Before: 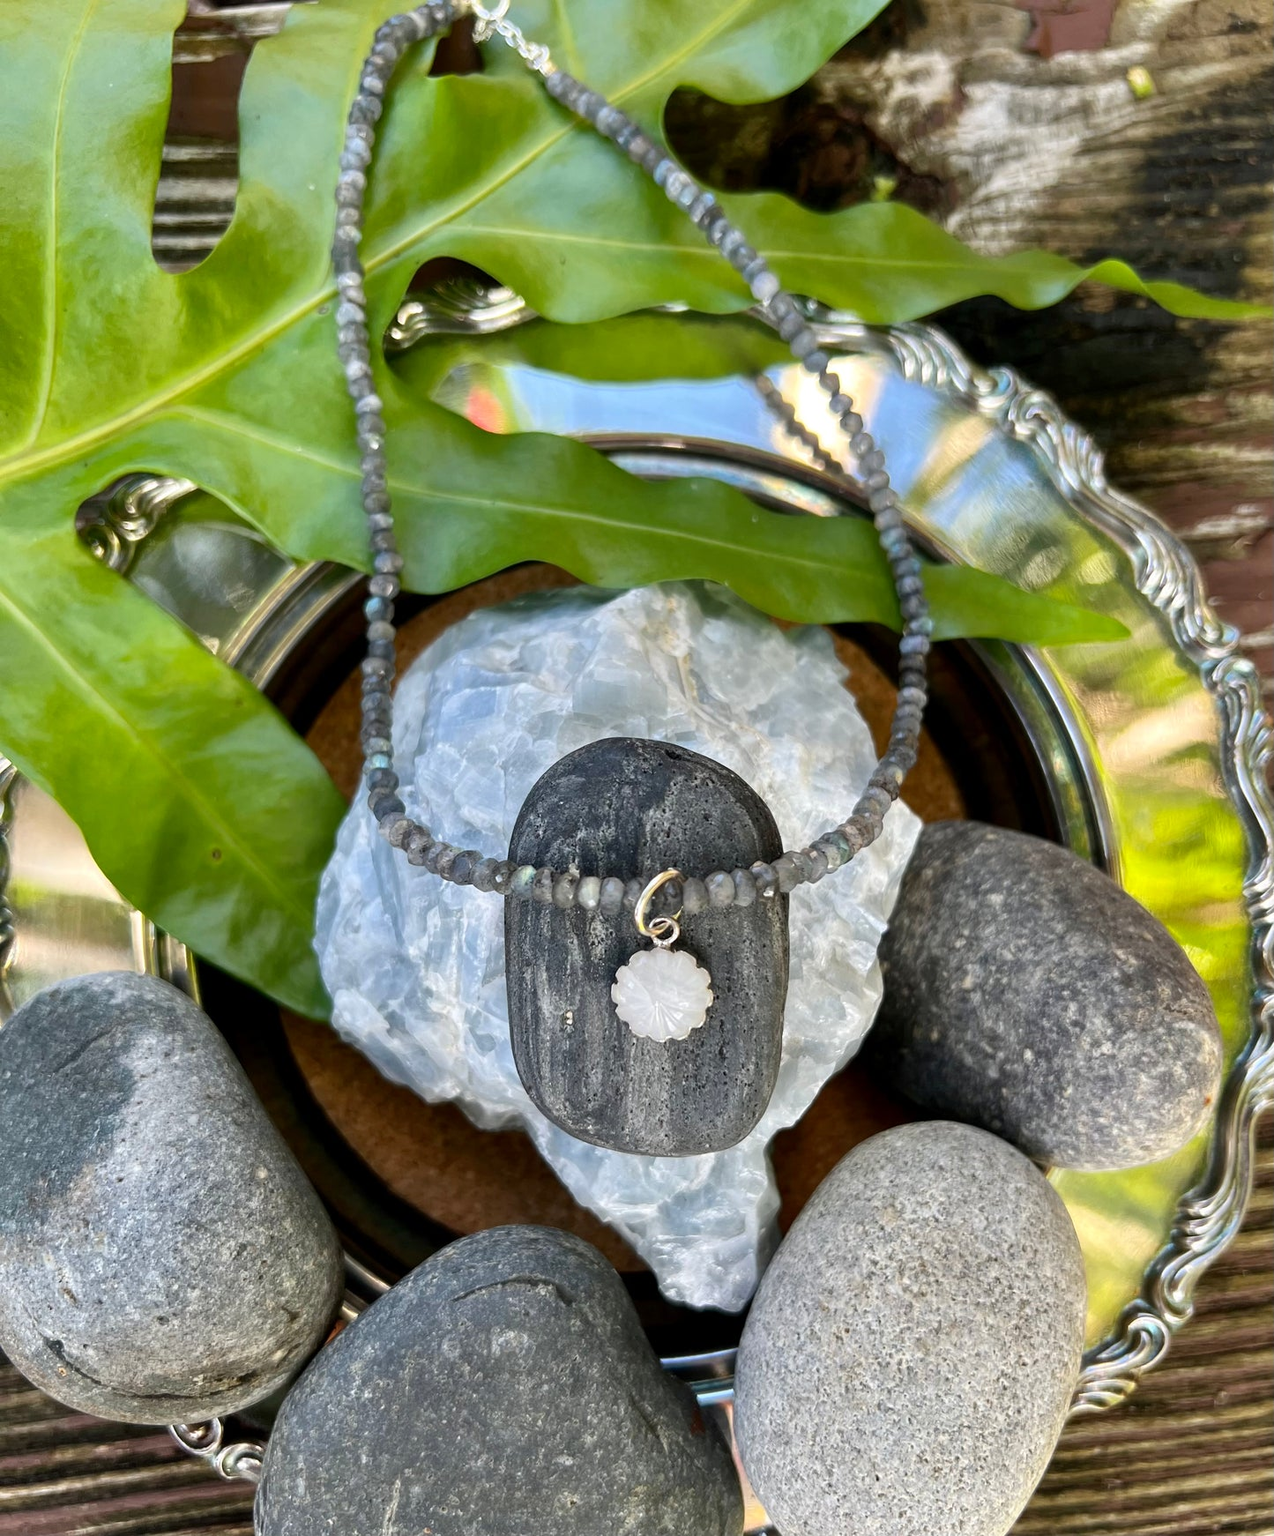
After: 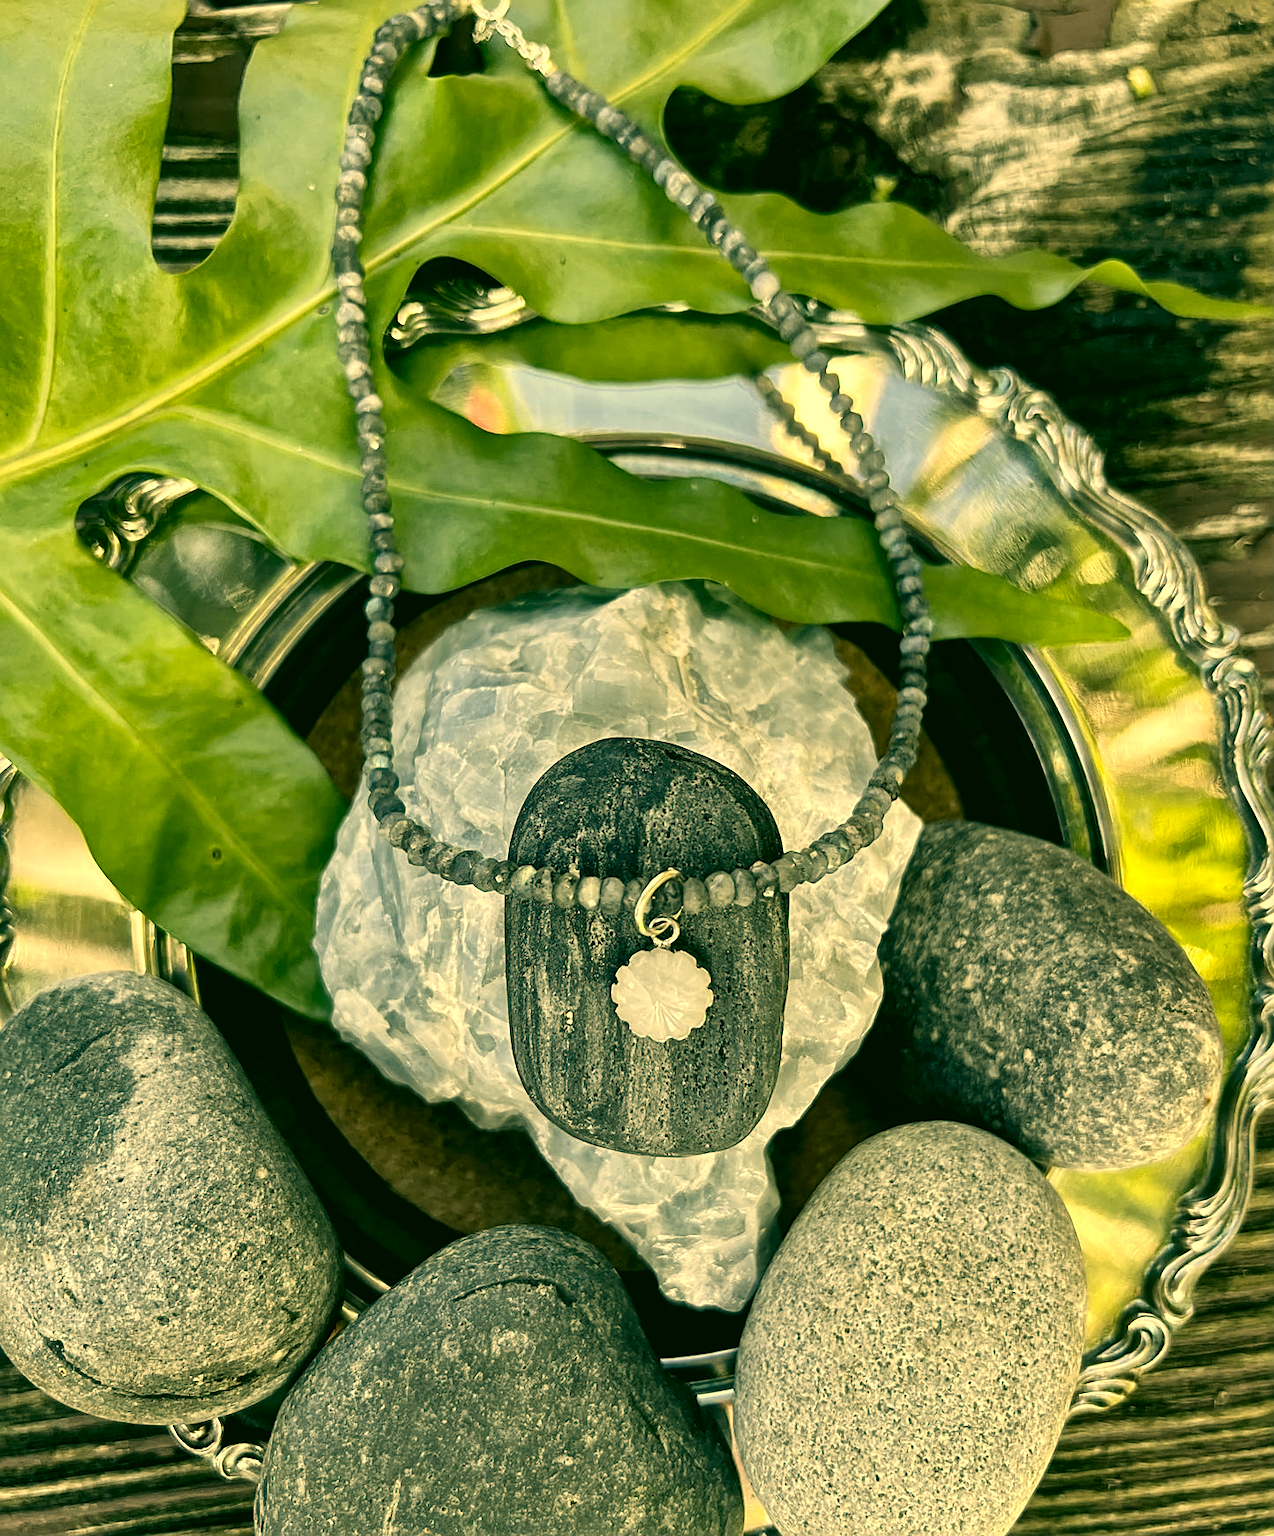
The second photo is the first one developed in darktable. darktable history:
contrast brightness saturation: contrast 0.1, saturation -0.3
sharpen: on, module defaults
white balance: red 1.029, blue 0.92
color correction: highlights a* 5.62, highlights b* 33.57, shadows a* -25.86, shadows b* 4.02
local contrast: mode bilateral grid, contrast 20, coarseness 20, detail 150%, midtone range 0.2
